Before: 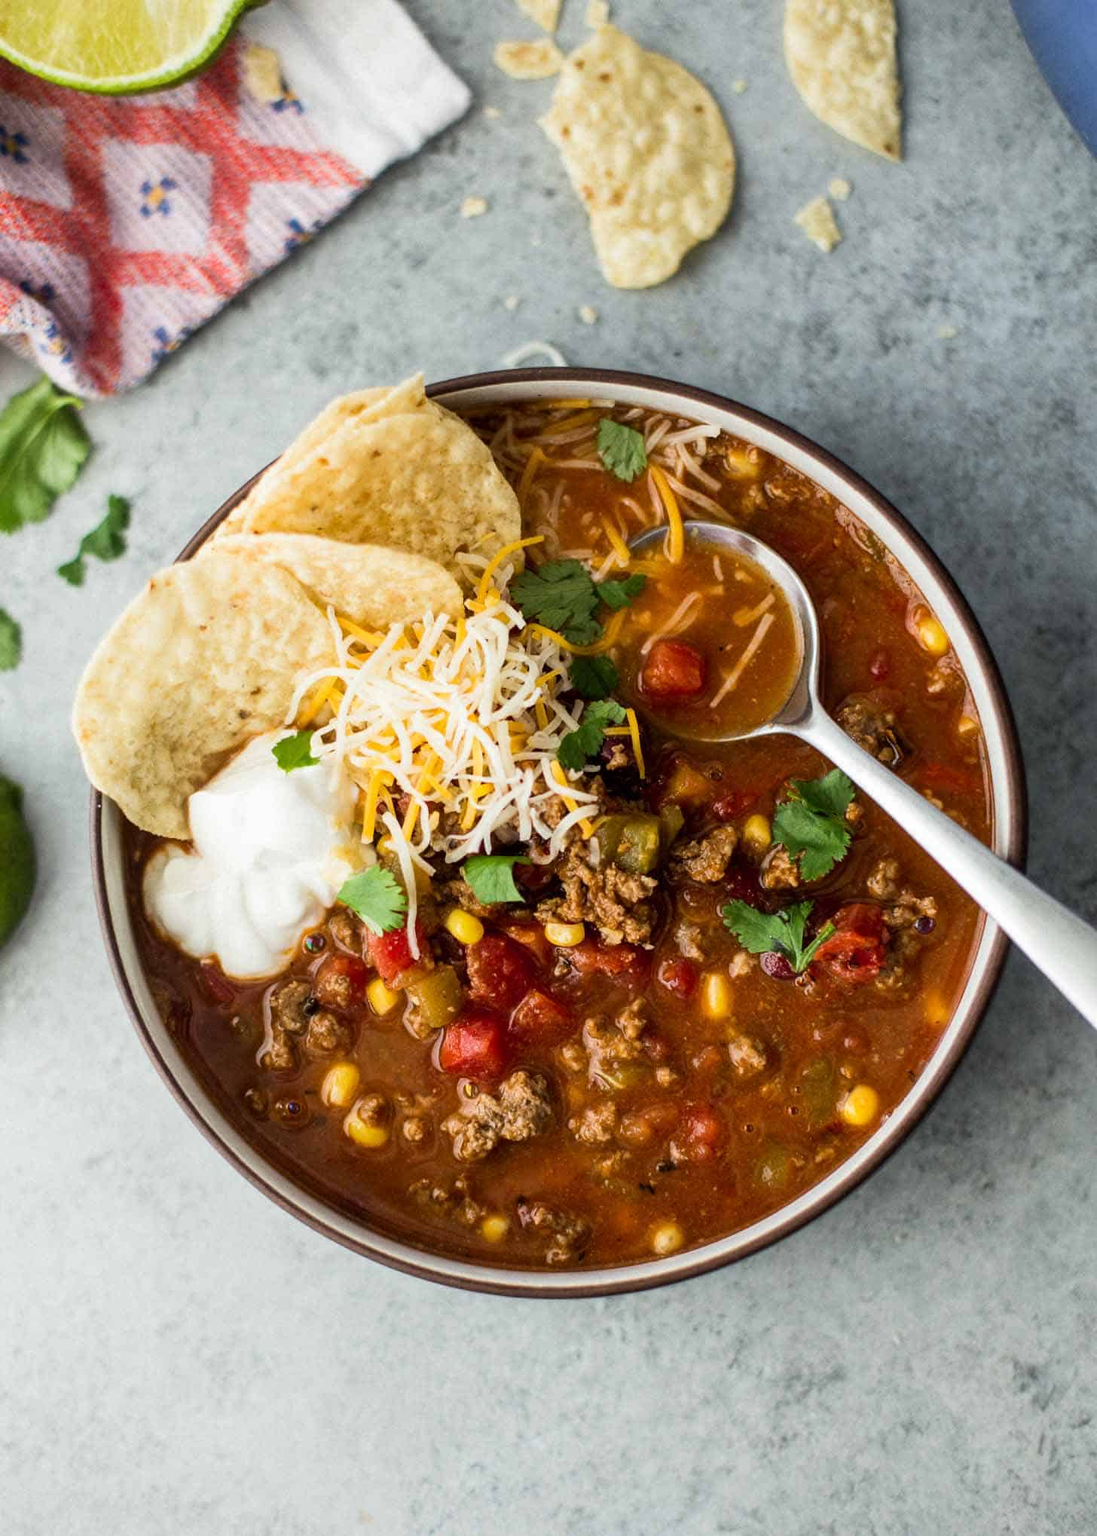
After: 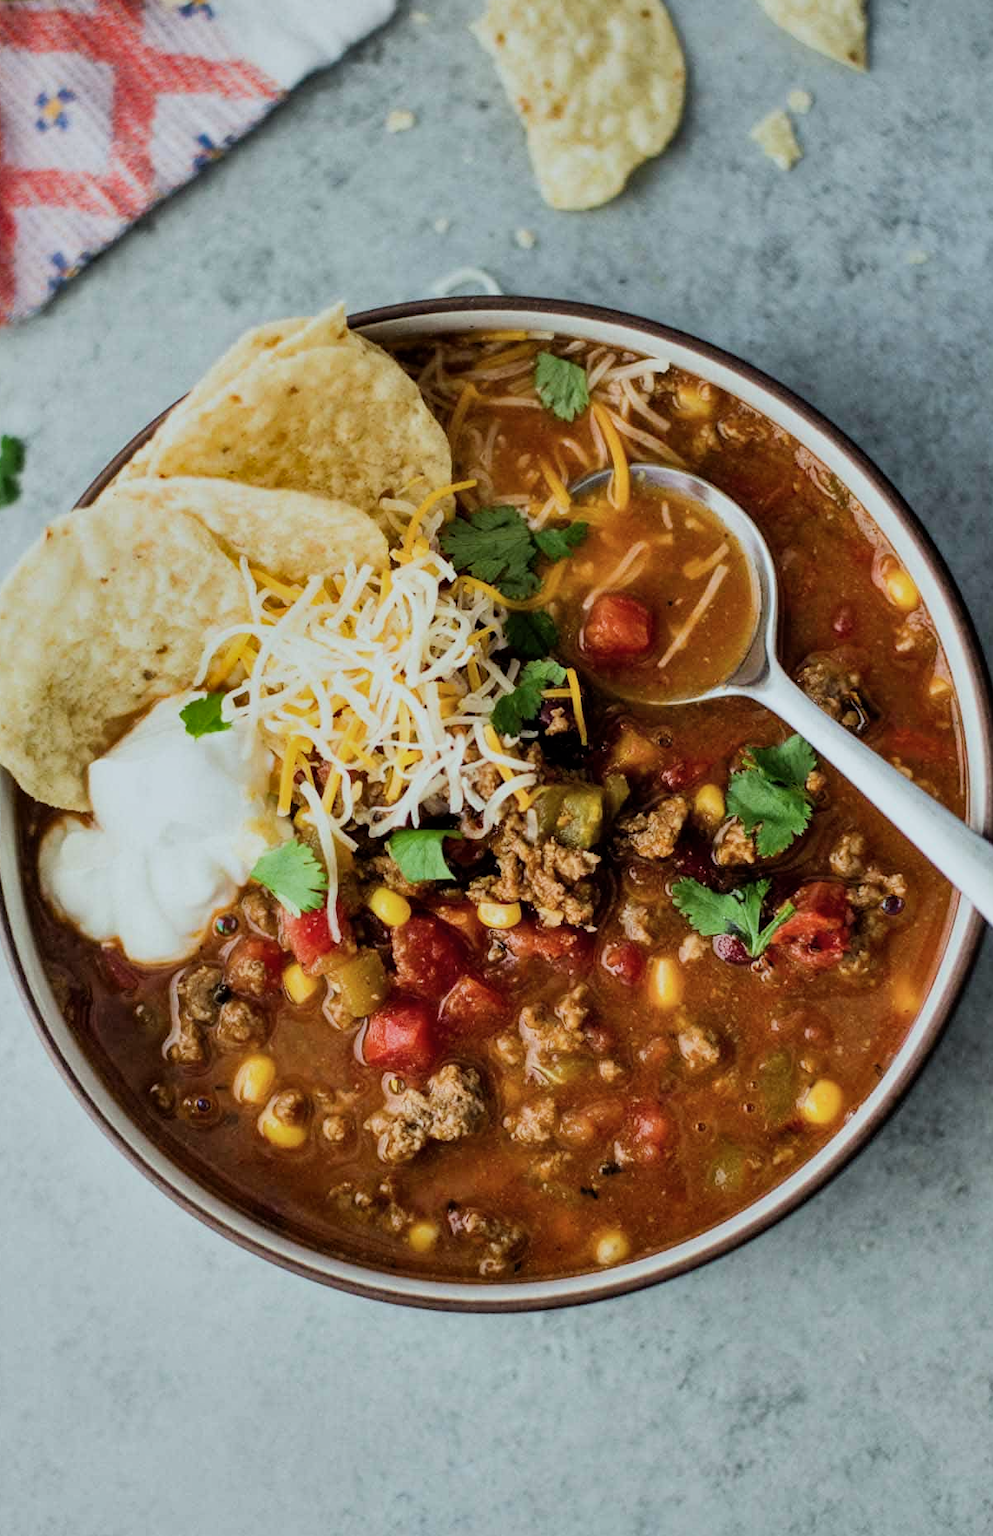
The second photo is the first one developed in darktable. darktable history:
color calibration: illuminant Planckian (black body), adaptation linear Bradford (ICC v4), x 0.36, y 0.366, temperature 4517.67 K, gamut compression 1.73
shadows and highlights: low approximation 0.01, soften with gaussian
crop: left 9.829%, top 6.295%, right 7.239%, bottom 2.131%
filmic rgb: black relative exposure -7.98 EV, white relative exposure 3.87 EV, hardness 4.29
